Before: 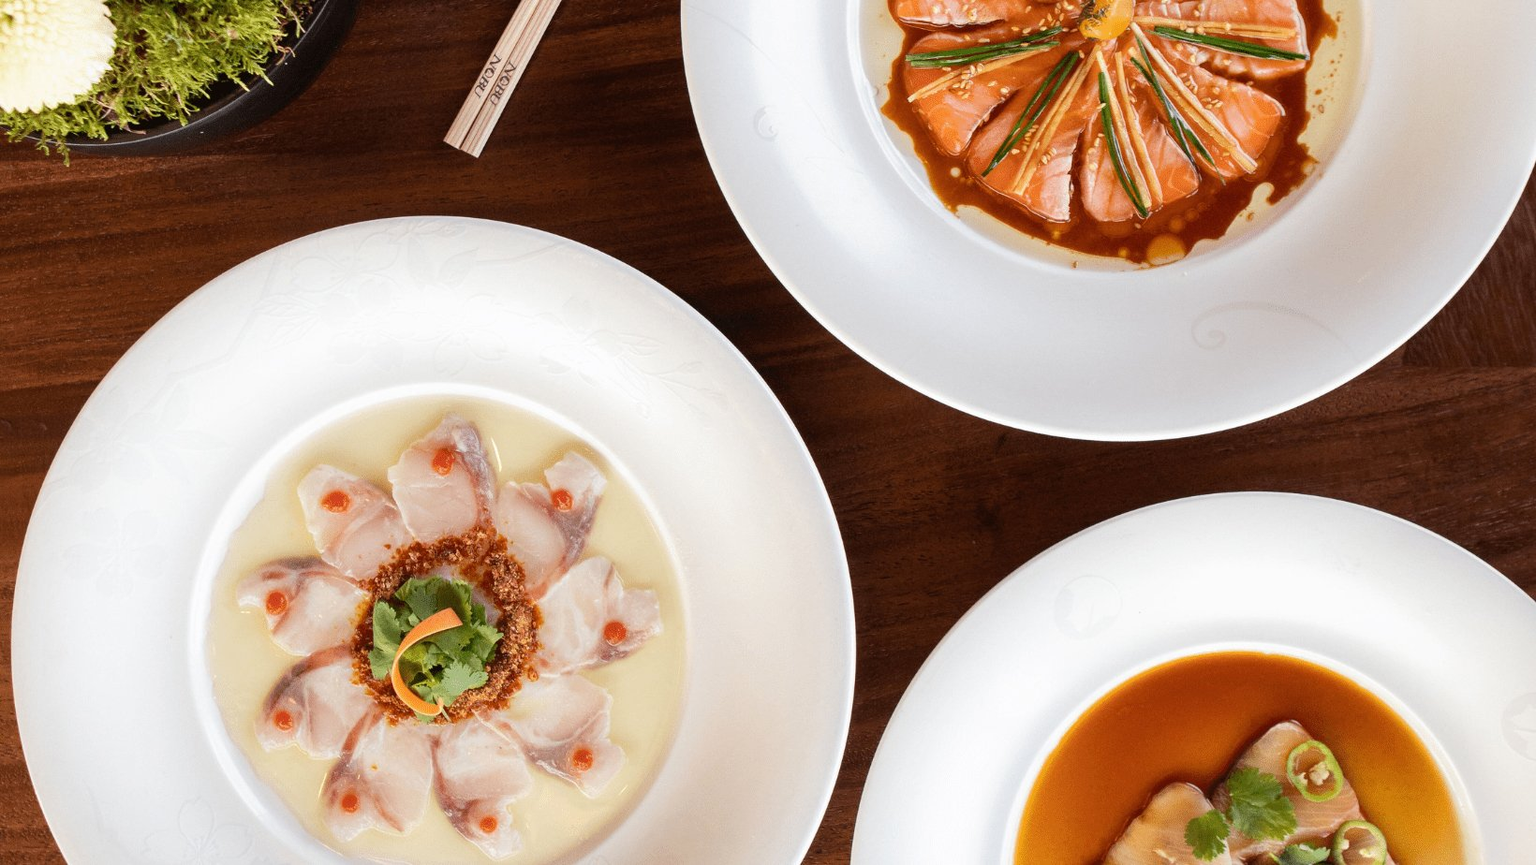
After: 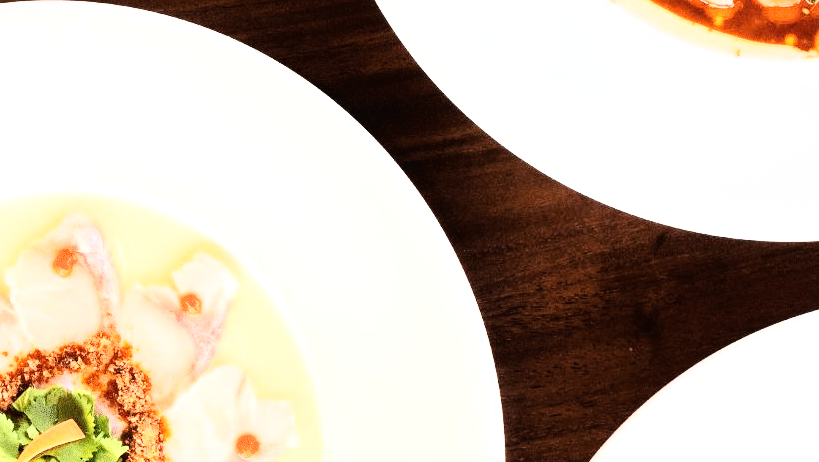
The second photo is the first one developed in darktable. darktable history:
exposure: black level correction 0, exposure 0.7 EV, compensate exposure bias true, compensate highlight preservation false
rgb curve: curves: ch0 [(0, 0) (0.21, 0.15) (0.24, 0.21) (0.5, 0.75) (0.75, 0.96) (0.89, 0.99) (1, 1)]; ch1 [(0, 0.02) (0.21, 0.13) (0.25, 0.2) (0.5, 0.67) (0.75, 0.9) (0.89, 0.97) (1, 1)]; ch2 [(0, 0.02) (0.21, 0.13) (0.25, 0.2) (0.5, 0.67) (0.75, 0.9) (0.89, 0.97) (1, 1)], compensate middle gray true
crop: left 25%, top 25%, right 25%, bottom 25%
